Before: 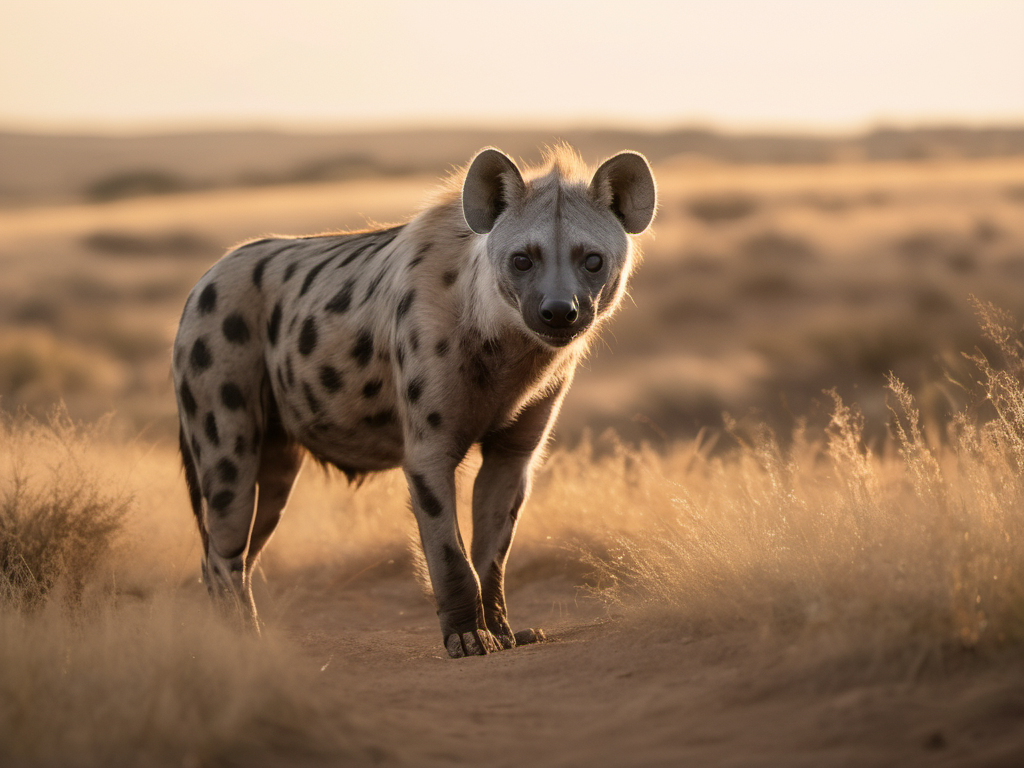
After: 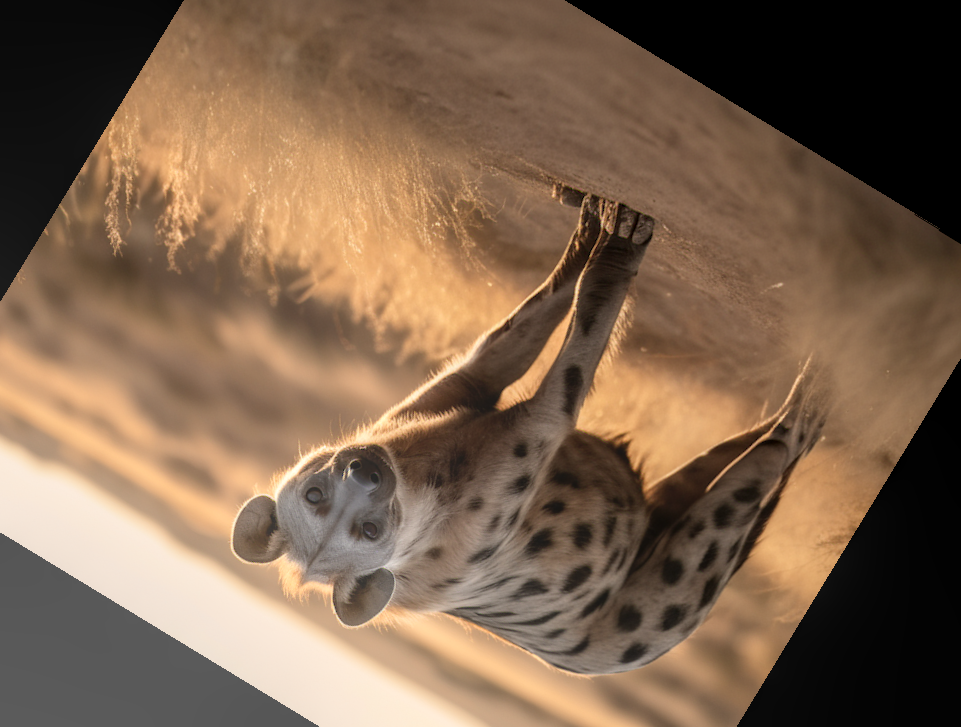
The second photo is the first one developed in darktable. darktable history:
local contrast: on, module defaults
bloom: size 40%
rotate and perspective: rotation 0.72°, lens shift (vertical) -0.352, lens shift (horizontal) -0.051, crop left 0.152, crop right 0.859, crop top 0.019, crop bottom 0.964
crop and rotate: angle 148.68°, left 9.111%, top 15.603%, right 4.588%, bottom 17.041%
